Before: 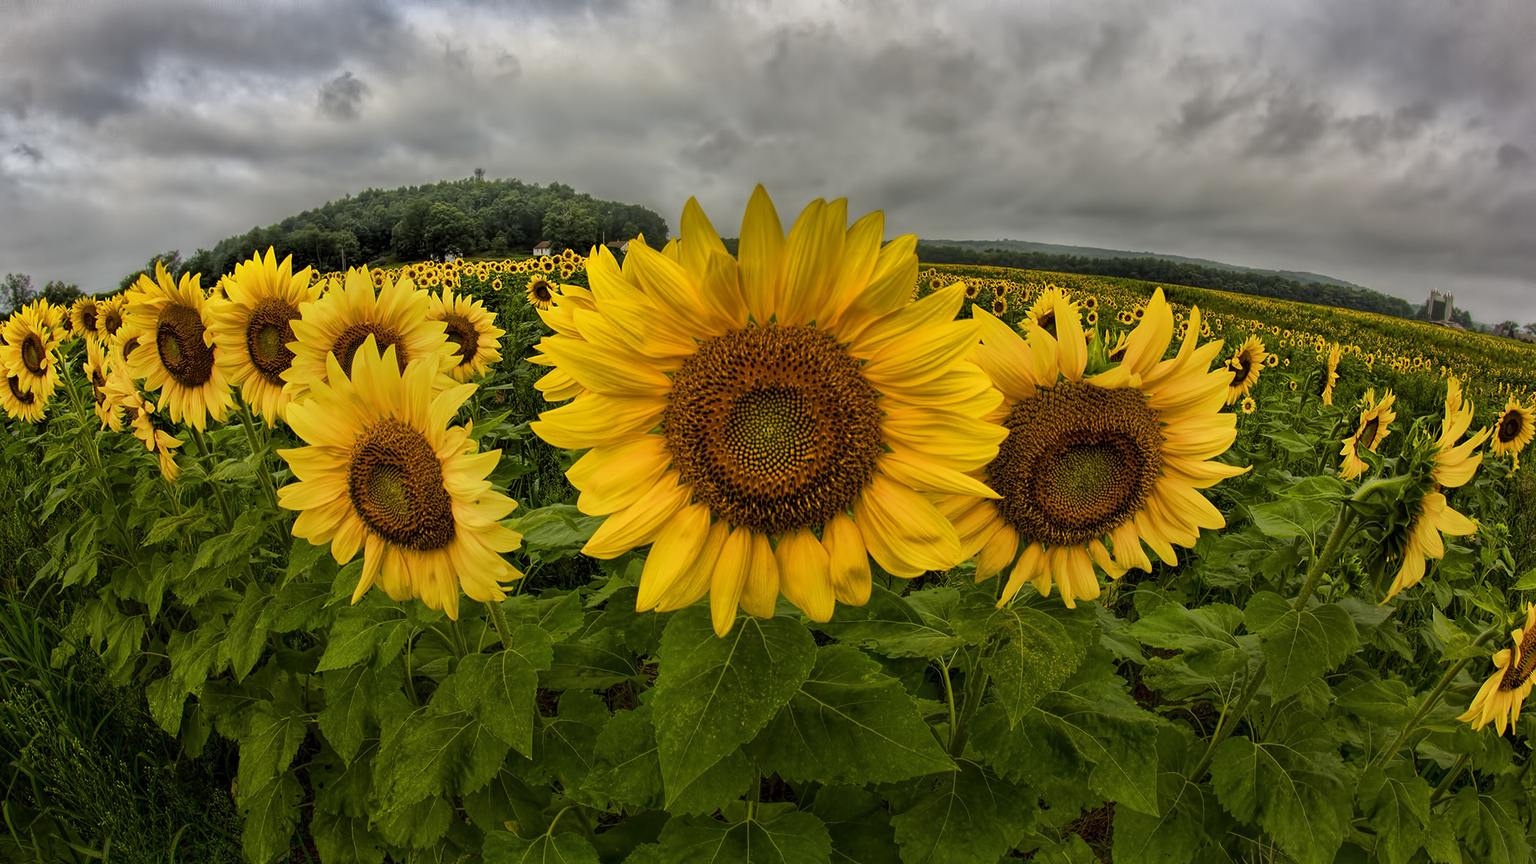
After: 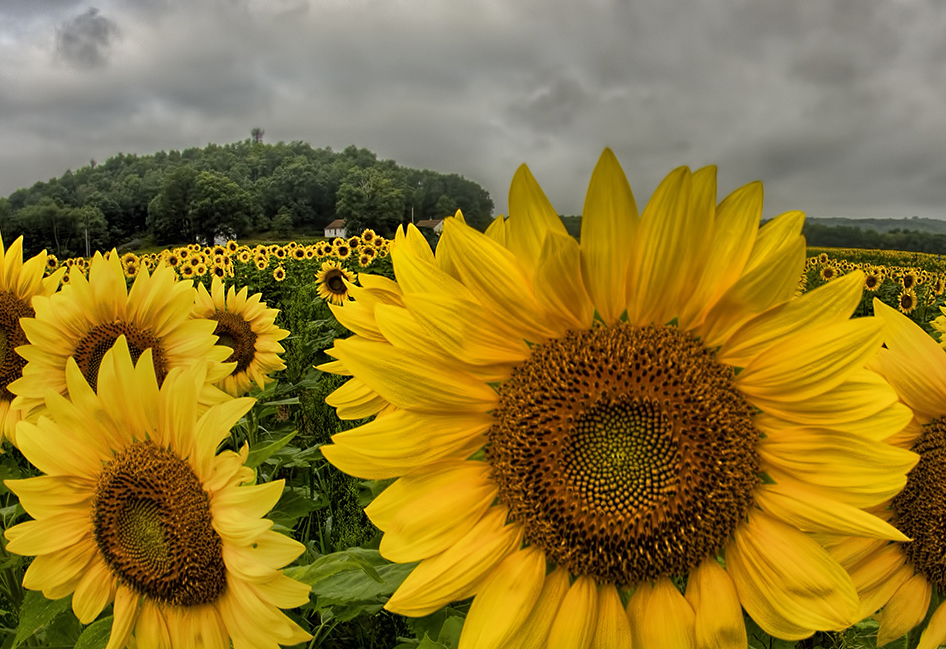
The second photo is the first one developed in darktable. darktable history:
crop: left 17.835%, top 7.675%, right 32.881%, bottom 32.213%
sharpen: radius 5.325, amount 0.312, threshold 26.433
